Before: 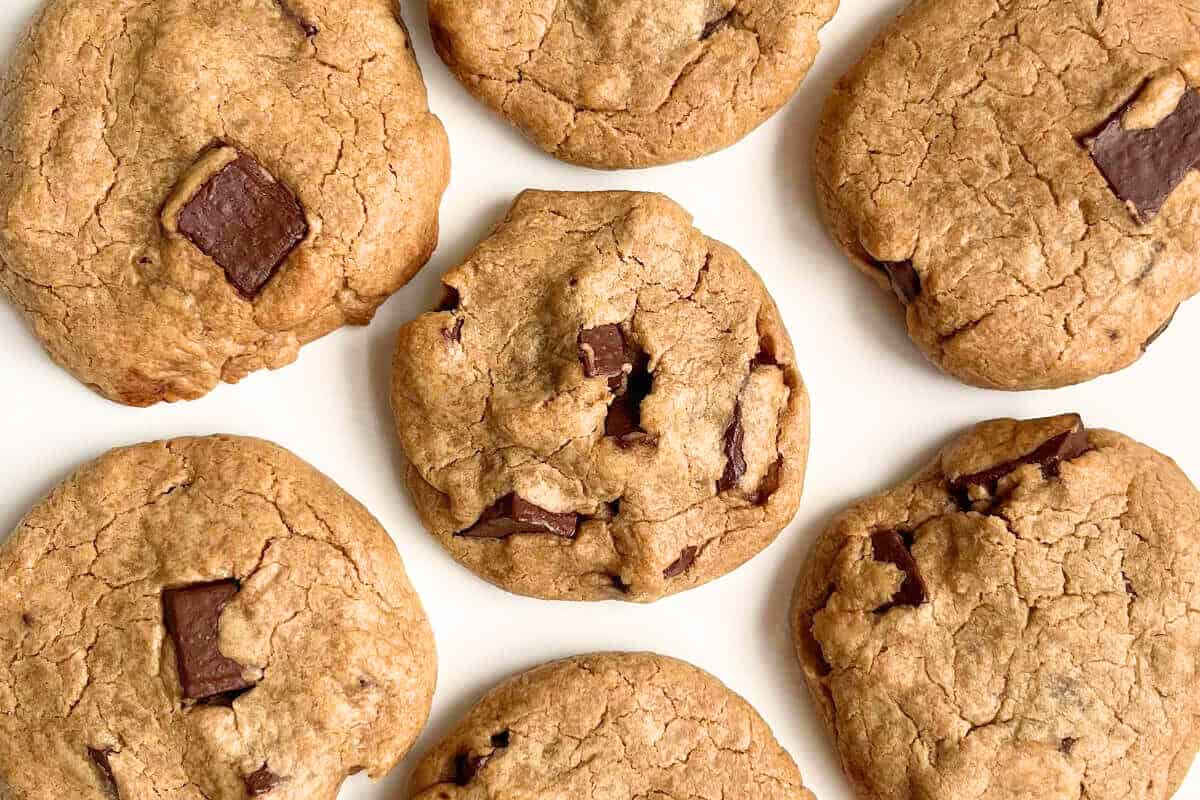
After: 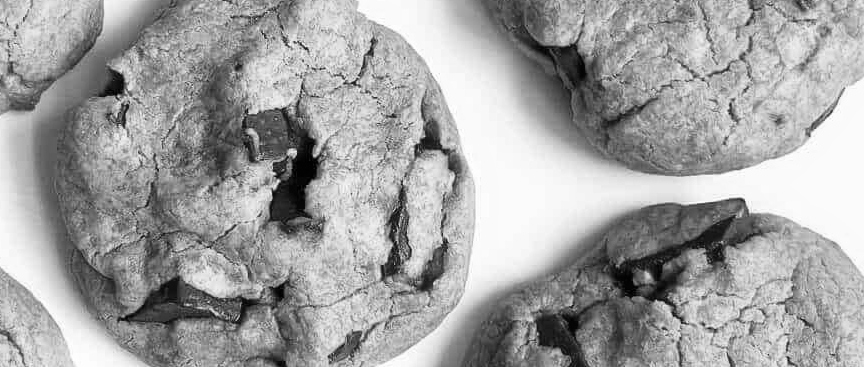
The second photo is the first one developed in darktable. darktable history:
crop and rotate: left 27.938%, top 27.046%, bottom 27.046%
monochrome: on, module defaults
